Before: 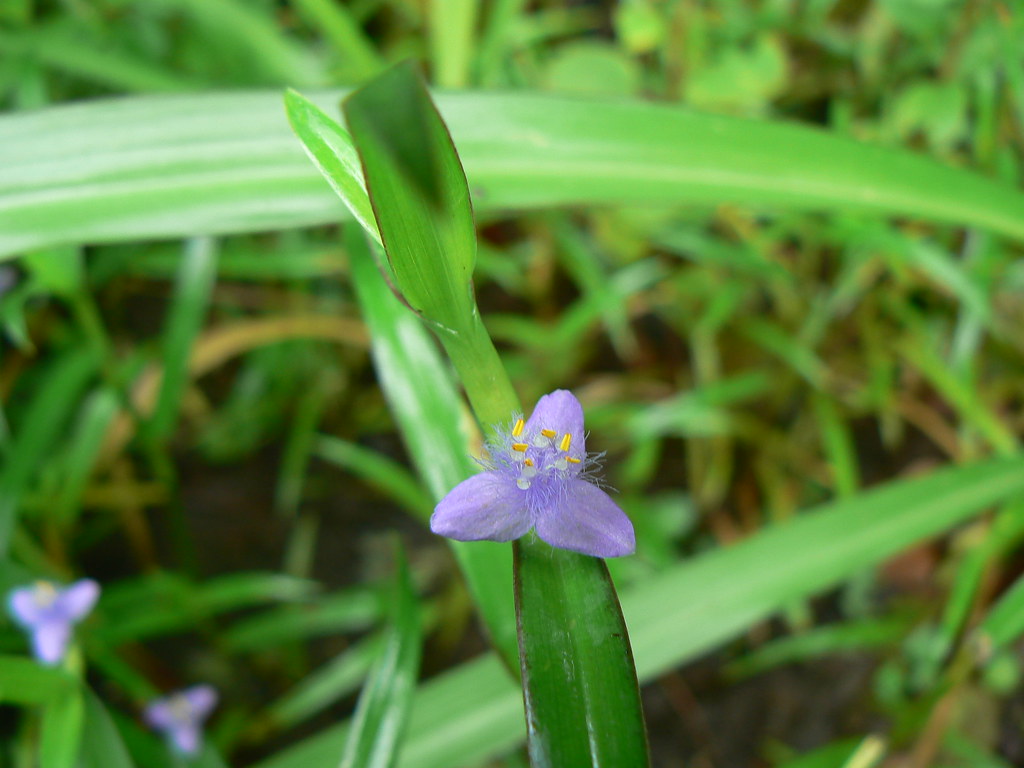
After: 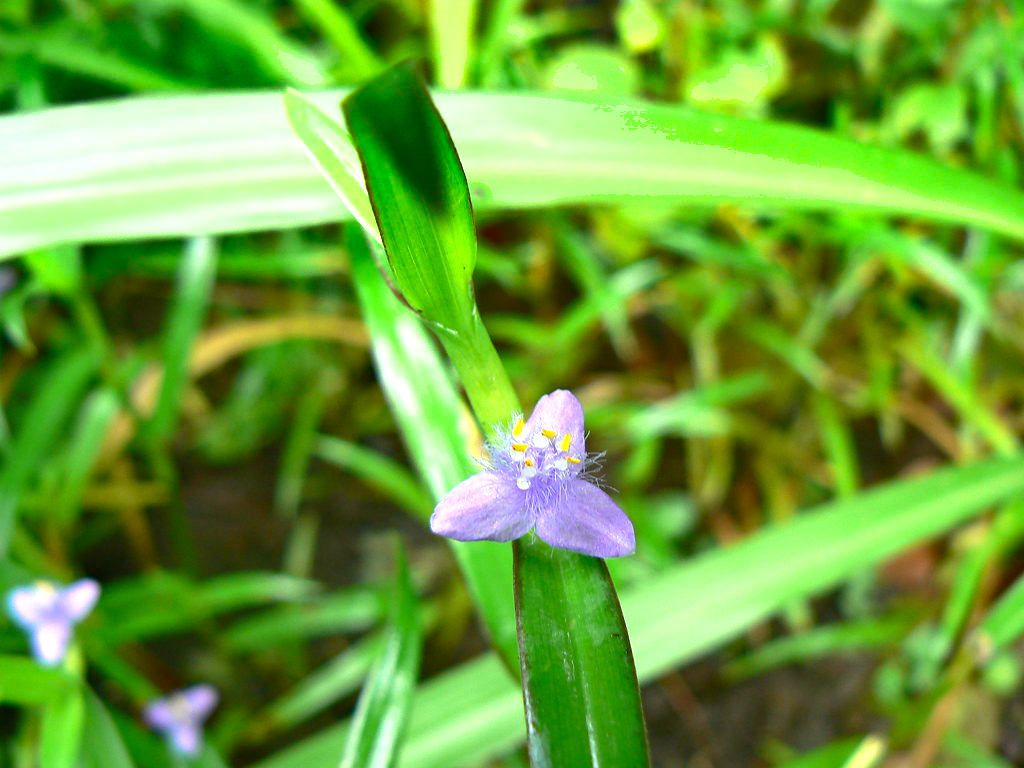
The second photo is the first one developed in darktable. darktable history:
haze removal: compatibility mode true, adaptive false
exposure: black level correction 0.001, exposure 1.05 EV, compensate highlight preservation false
shadows and highlights: shadows 75.35, highlights -60.59, soften with gaussian
